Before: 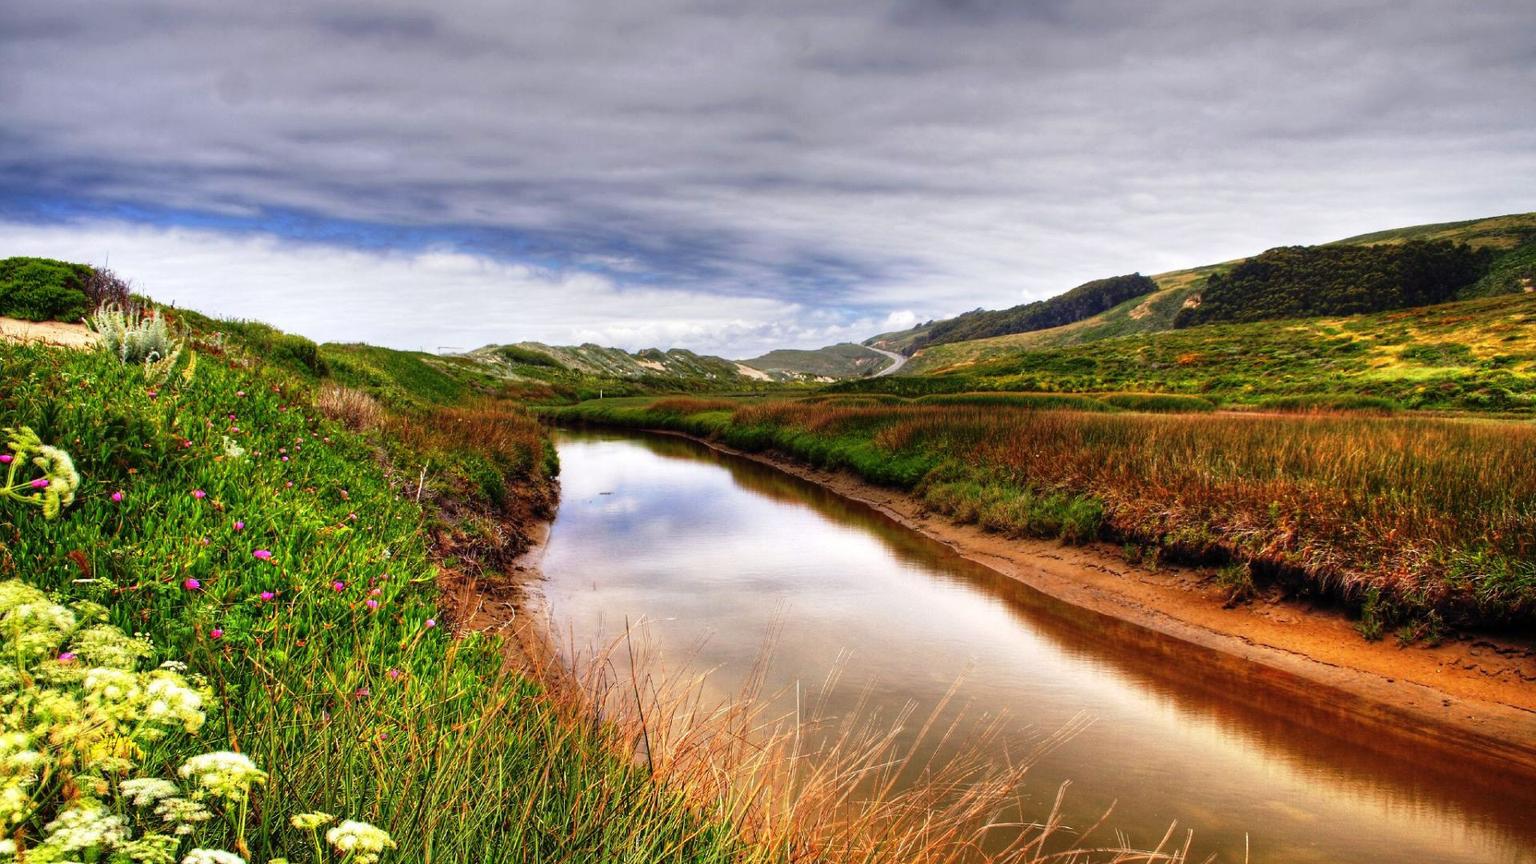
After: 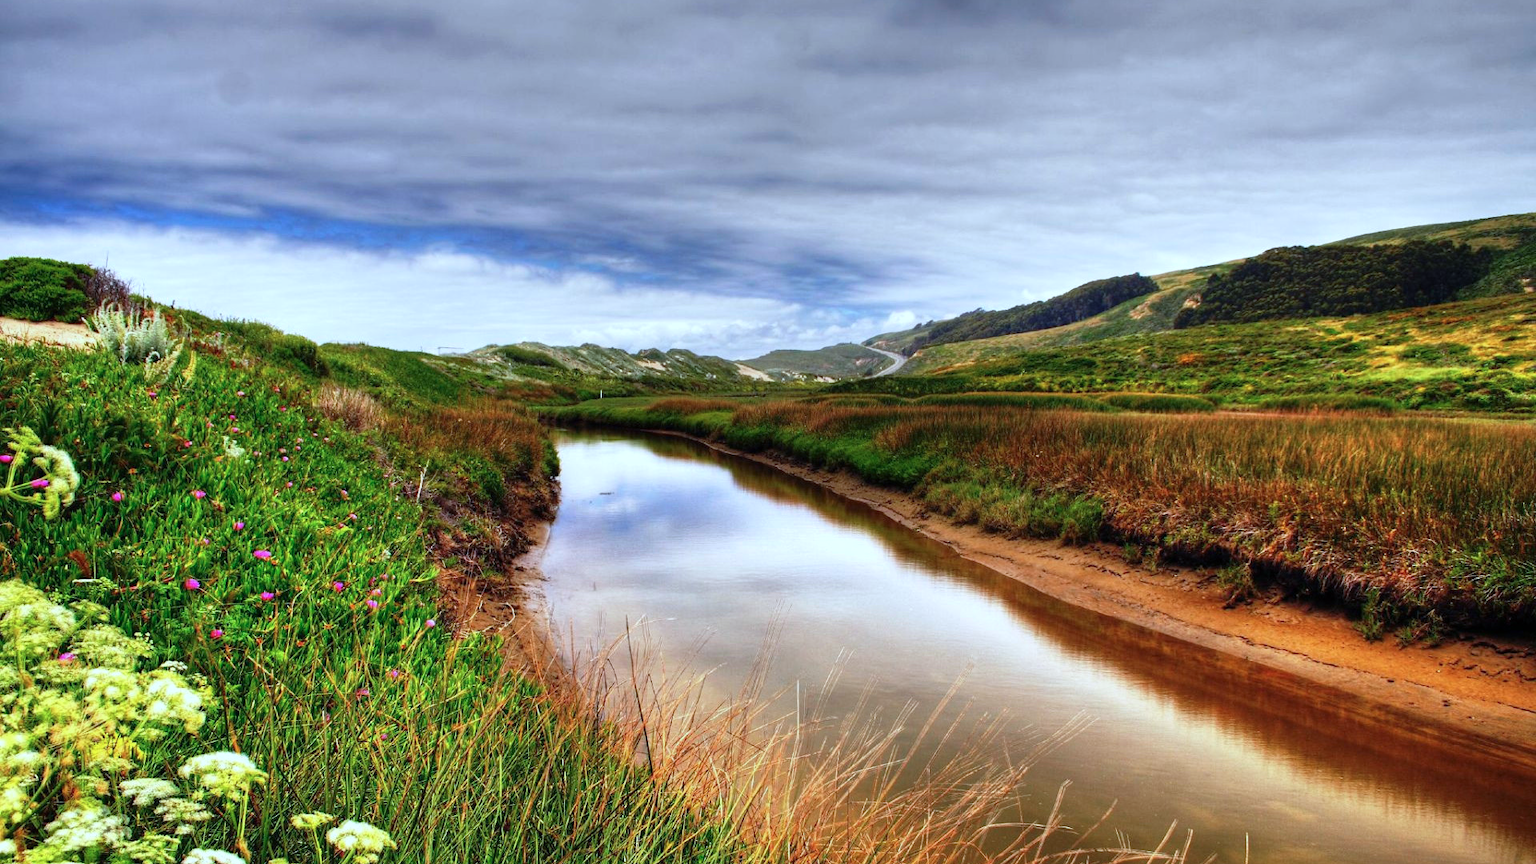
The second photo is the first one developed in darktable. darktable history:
color calibration: illuminant F (fluorescent), F source F9 (Cool White Deluxe 4150 K) – high CRI, x 0.375, y 0.373, temperature 4155.32 K
